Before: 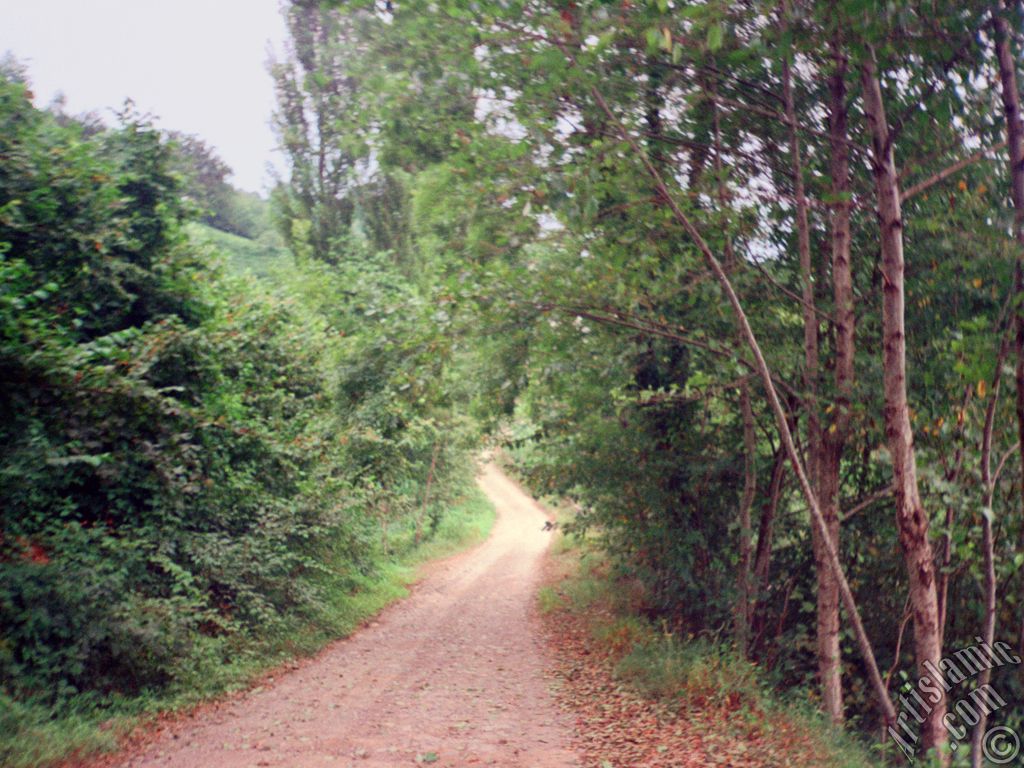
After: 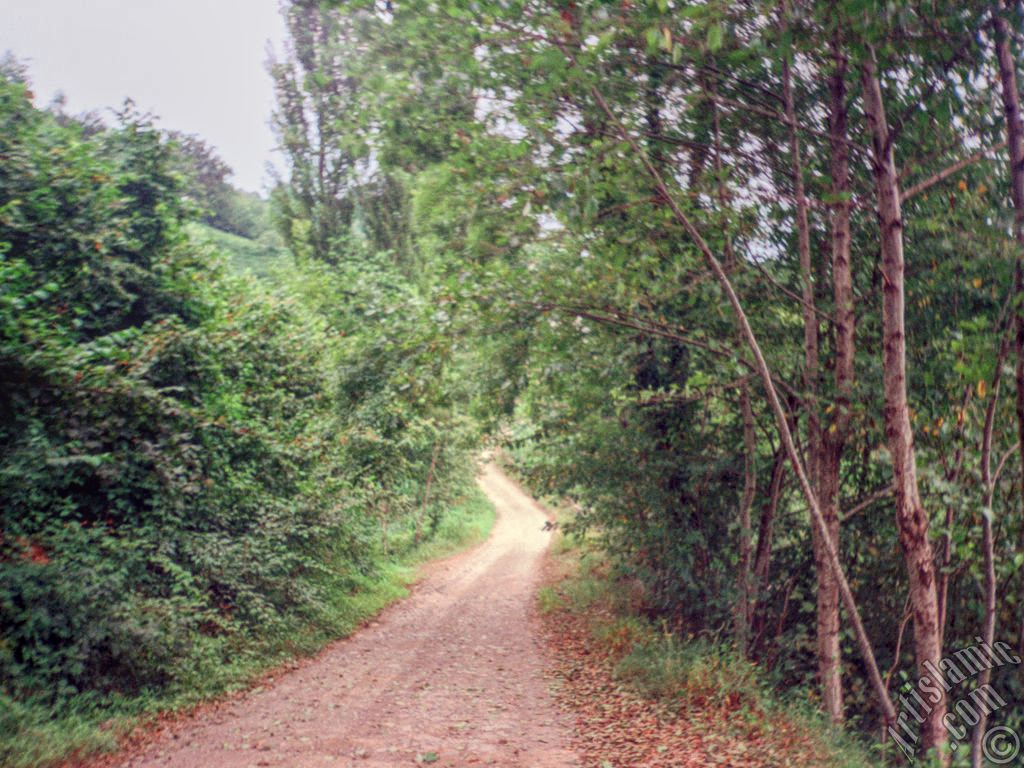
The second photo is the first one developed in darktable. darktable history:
local contrast: highlights 66%, shadows 33%, detail 166%, midtone range 0.2
exposure: compensate highlight preservation false
